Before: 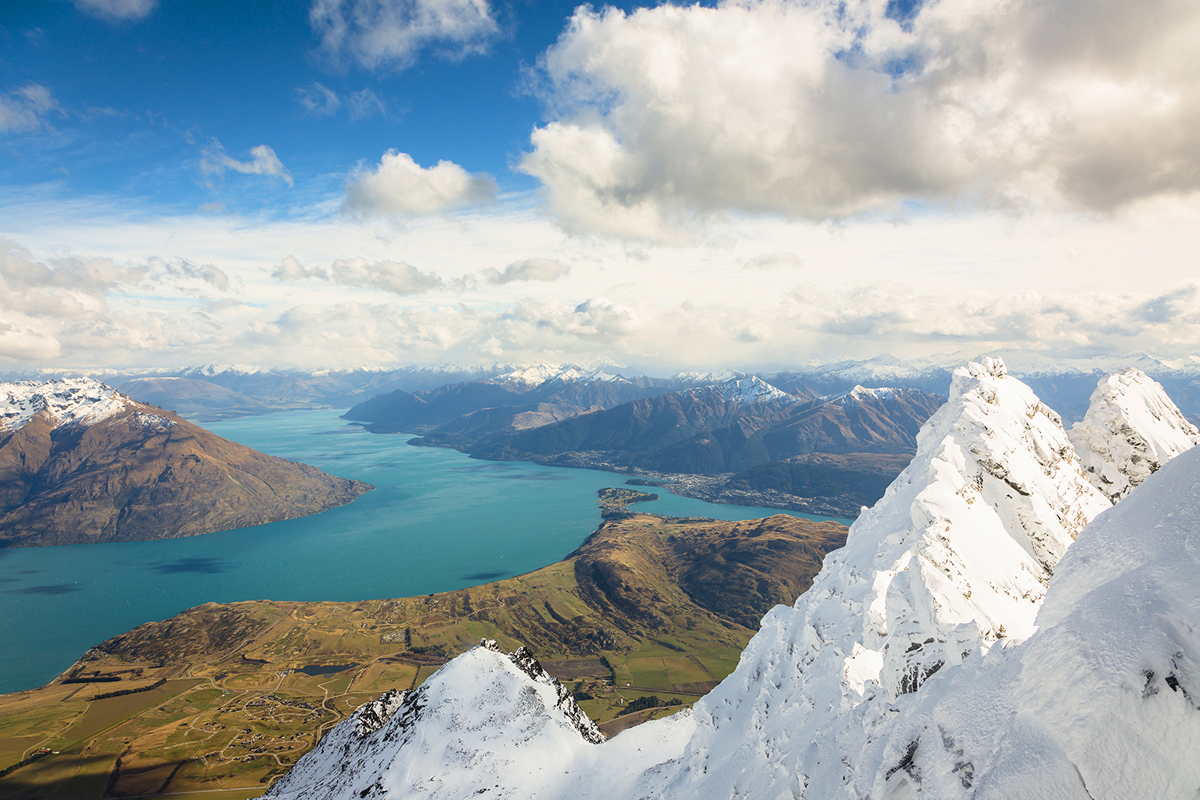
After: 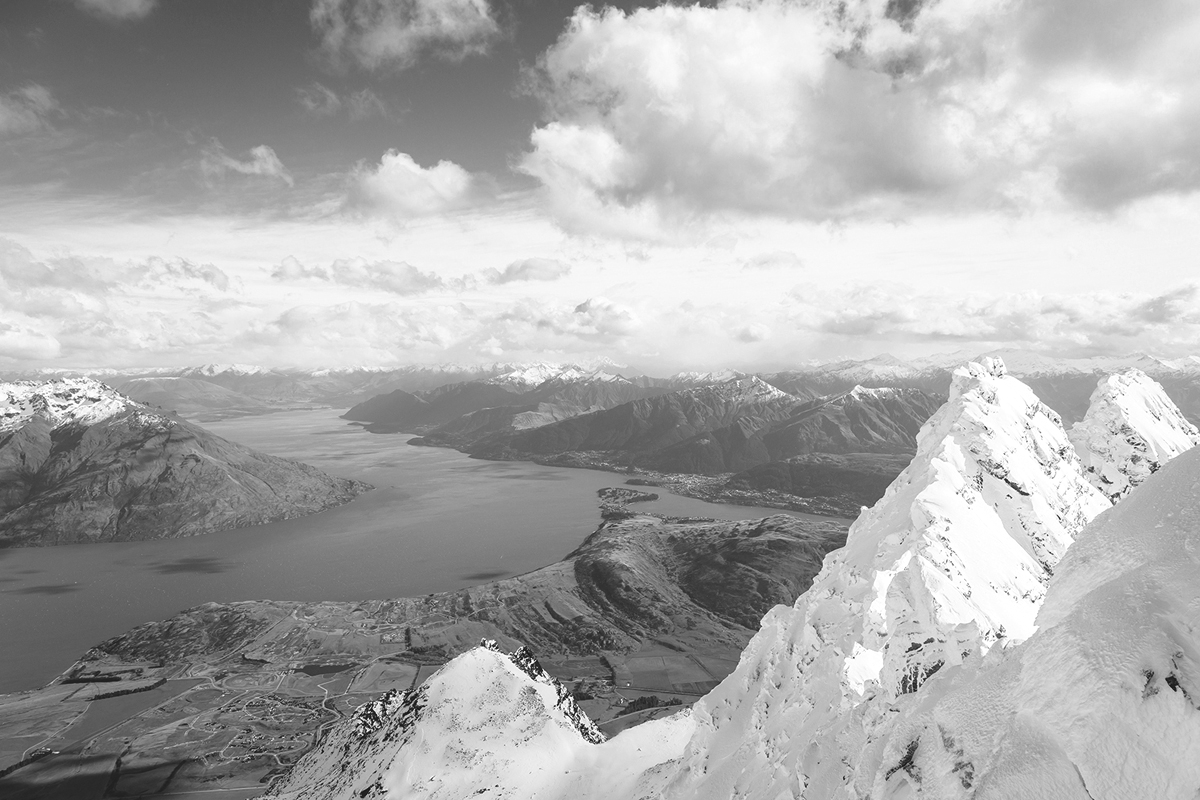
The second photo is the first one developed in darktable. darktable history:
exposure: black level correction -0.008, exposure 0.067 EV, compensate highlight preservation false
monochrome: on, module defaults
